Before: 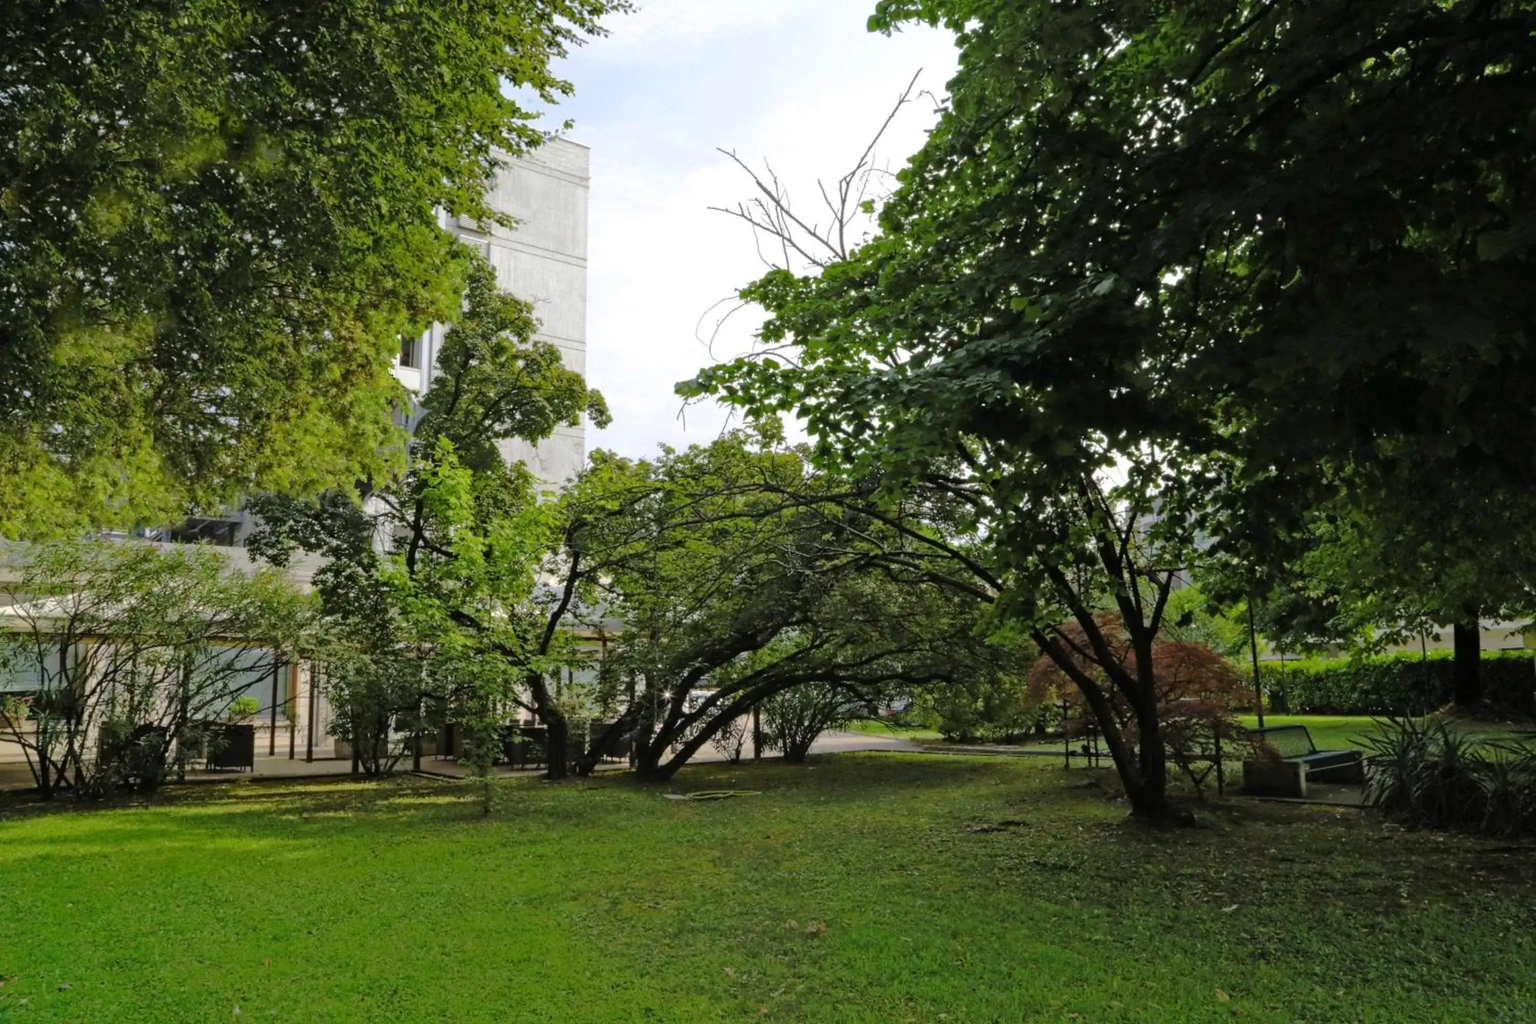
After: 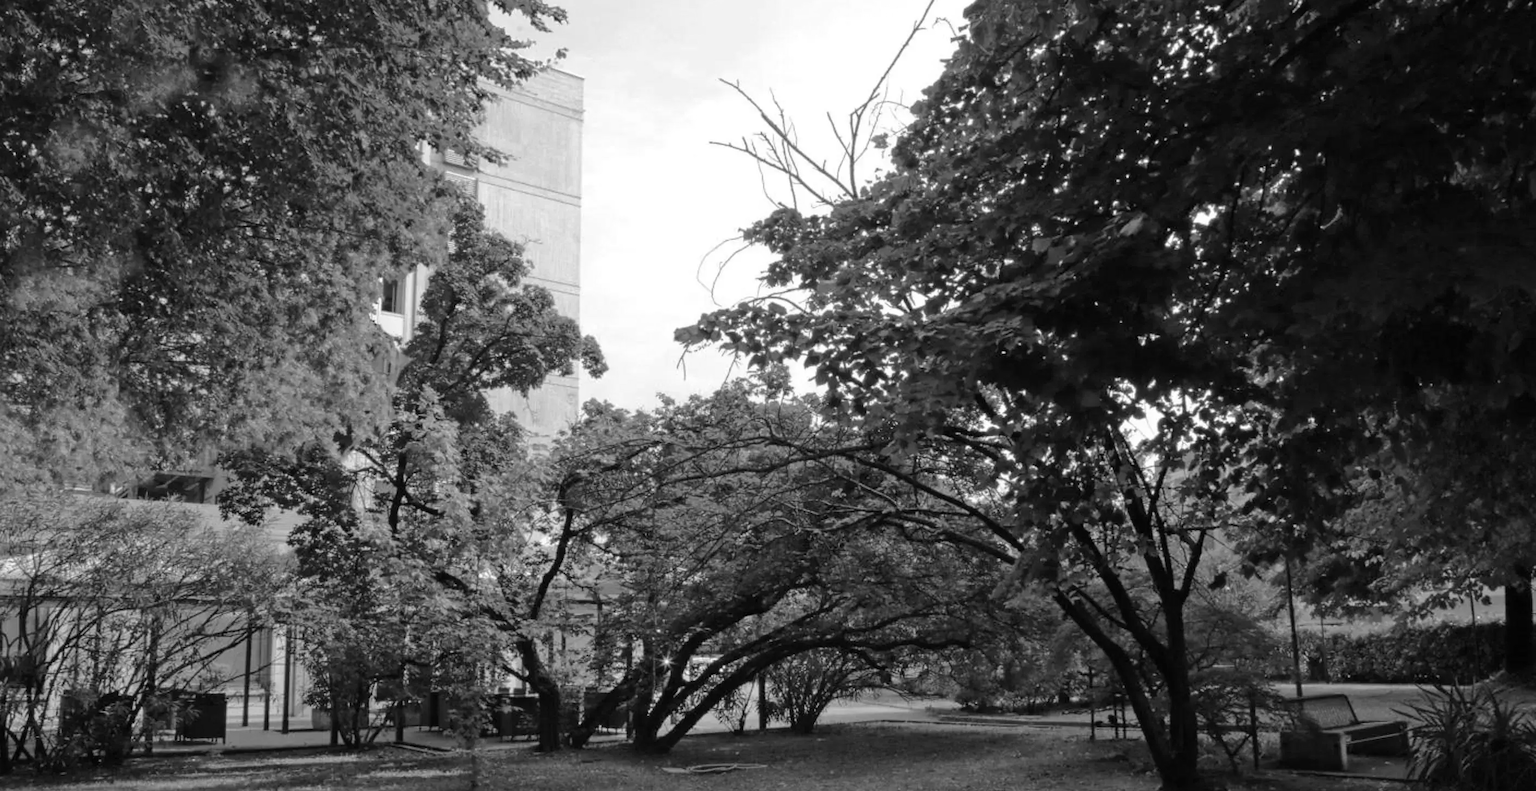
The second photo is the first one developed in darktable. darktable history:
crop: left 2.737%, top 7.287%, right 3.421%, bottom 20.179%
monochrome: on, module defaults
